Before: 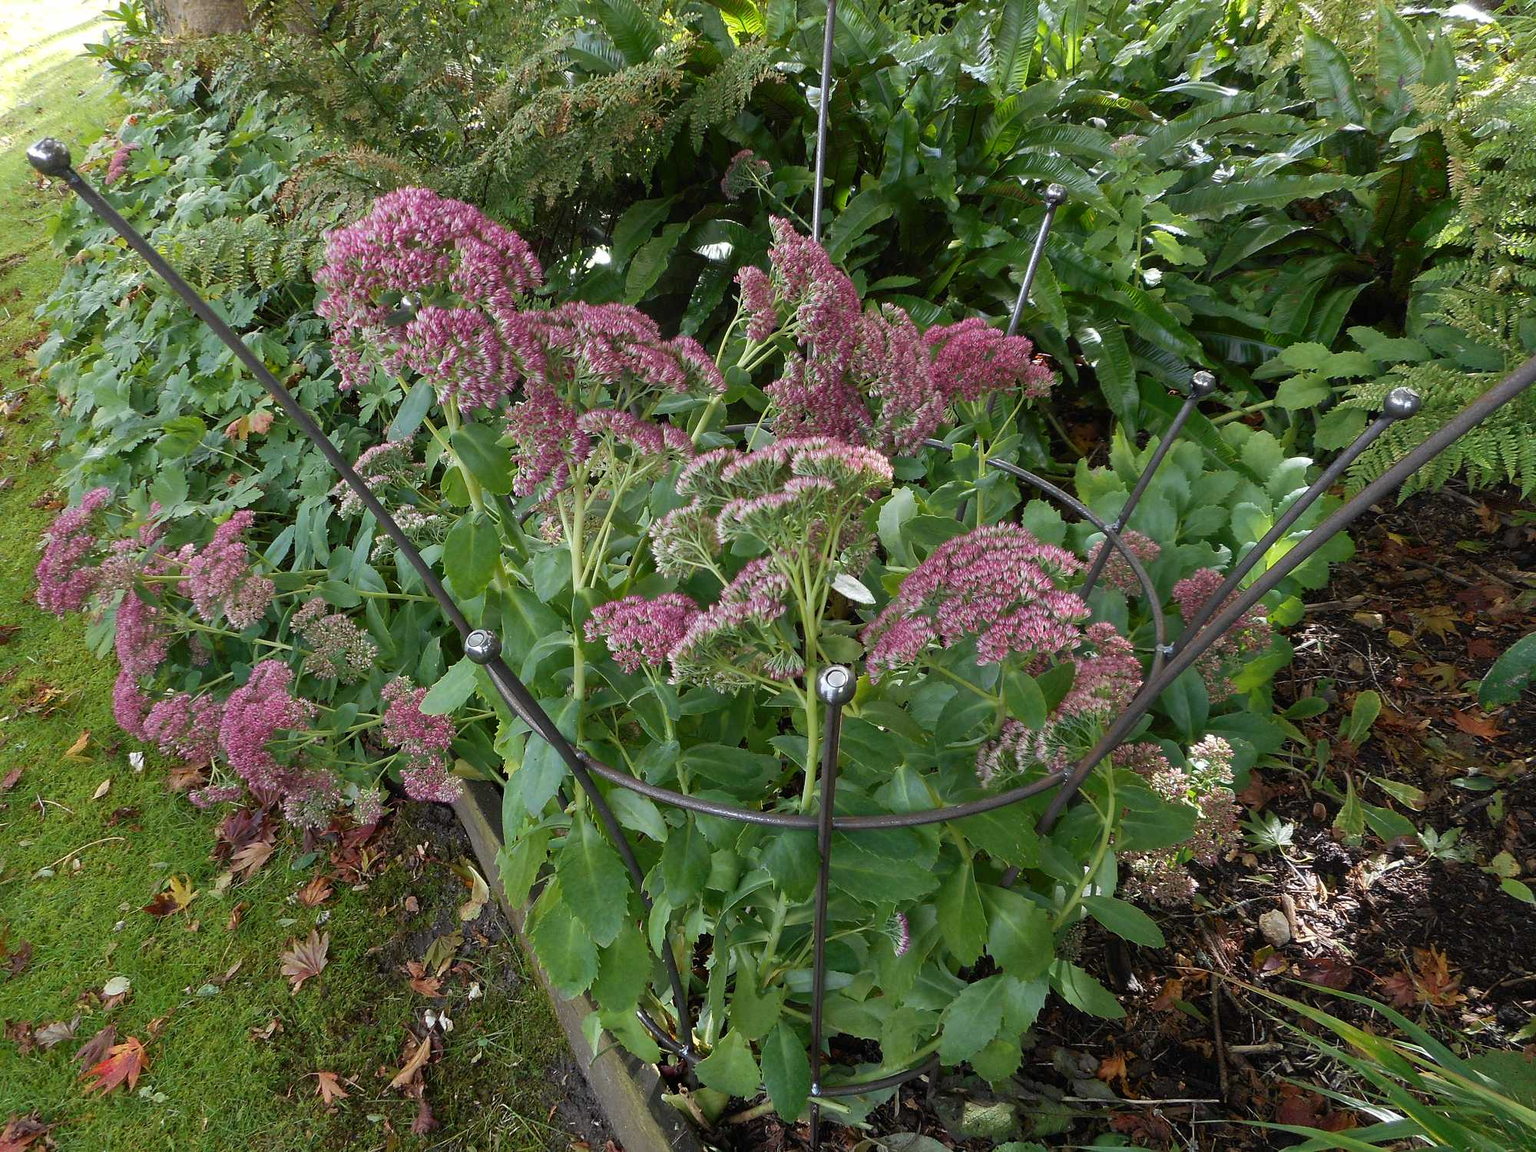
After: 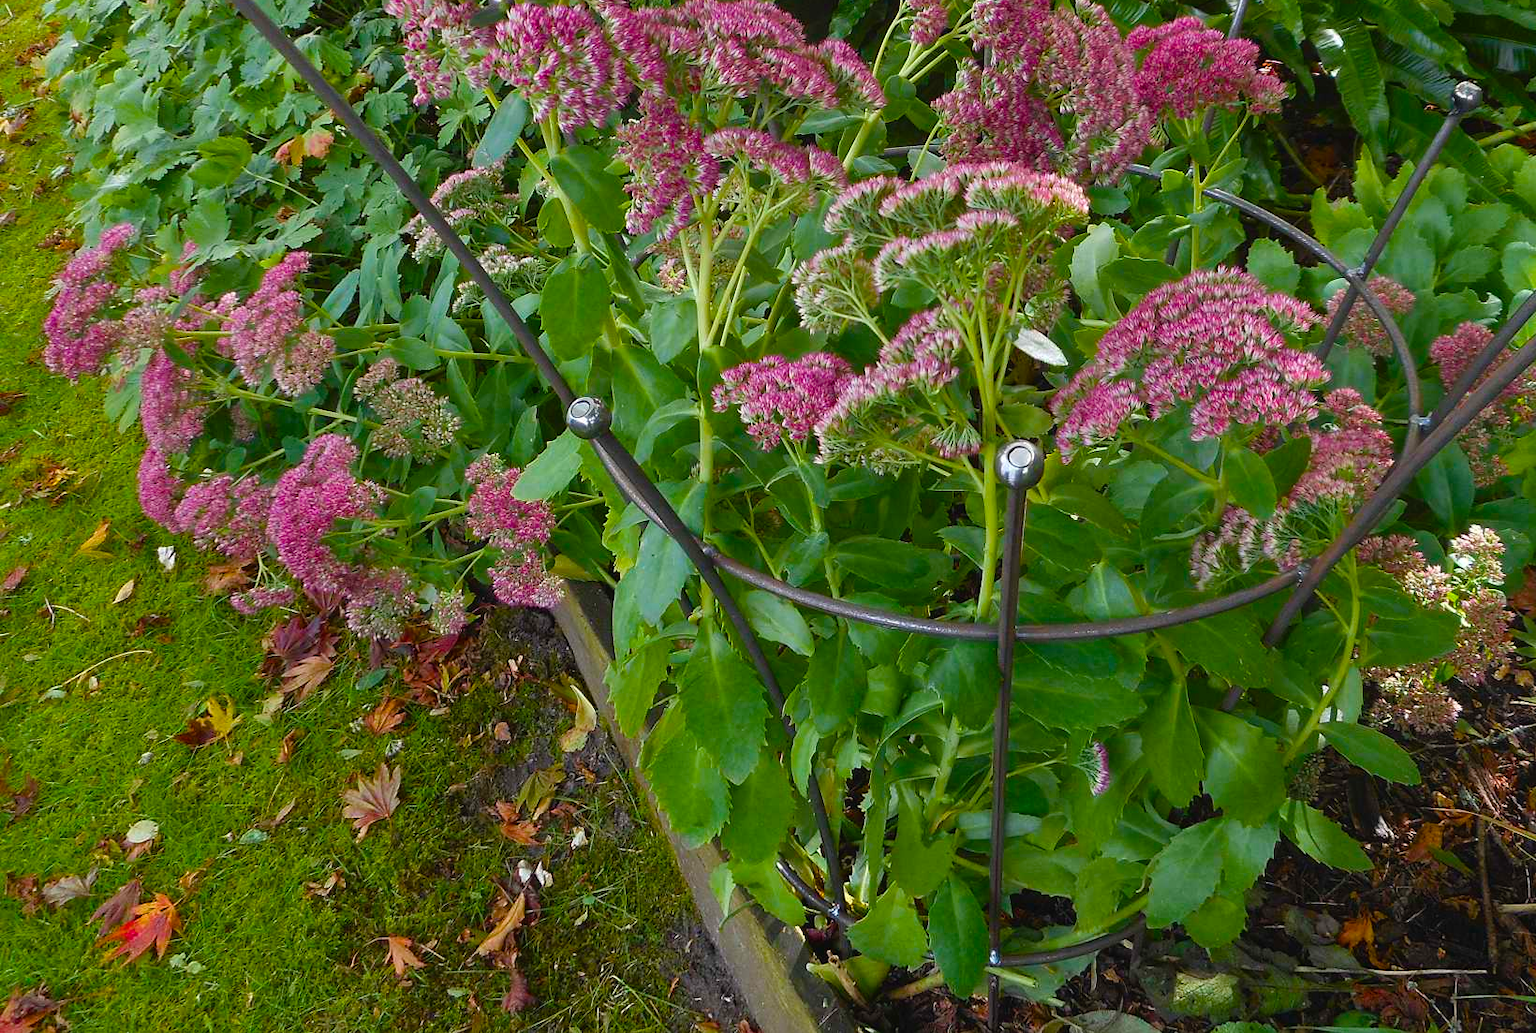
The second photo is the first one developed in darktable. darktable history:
color balance rgb: global offset › luminance 0.277%, global offset › hue 169.12°, perceptual saturation grading › global saturation 35.744%, perceptual saturation grading › shadows 34.762%, global vibrance 20%
crop: top 26.456%, right 17.984%
